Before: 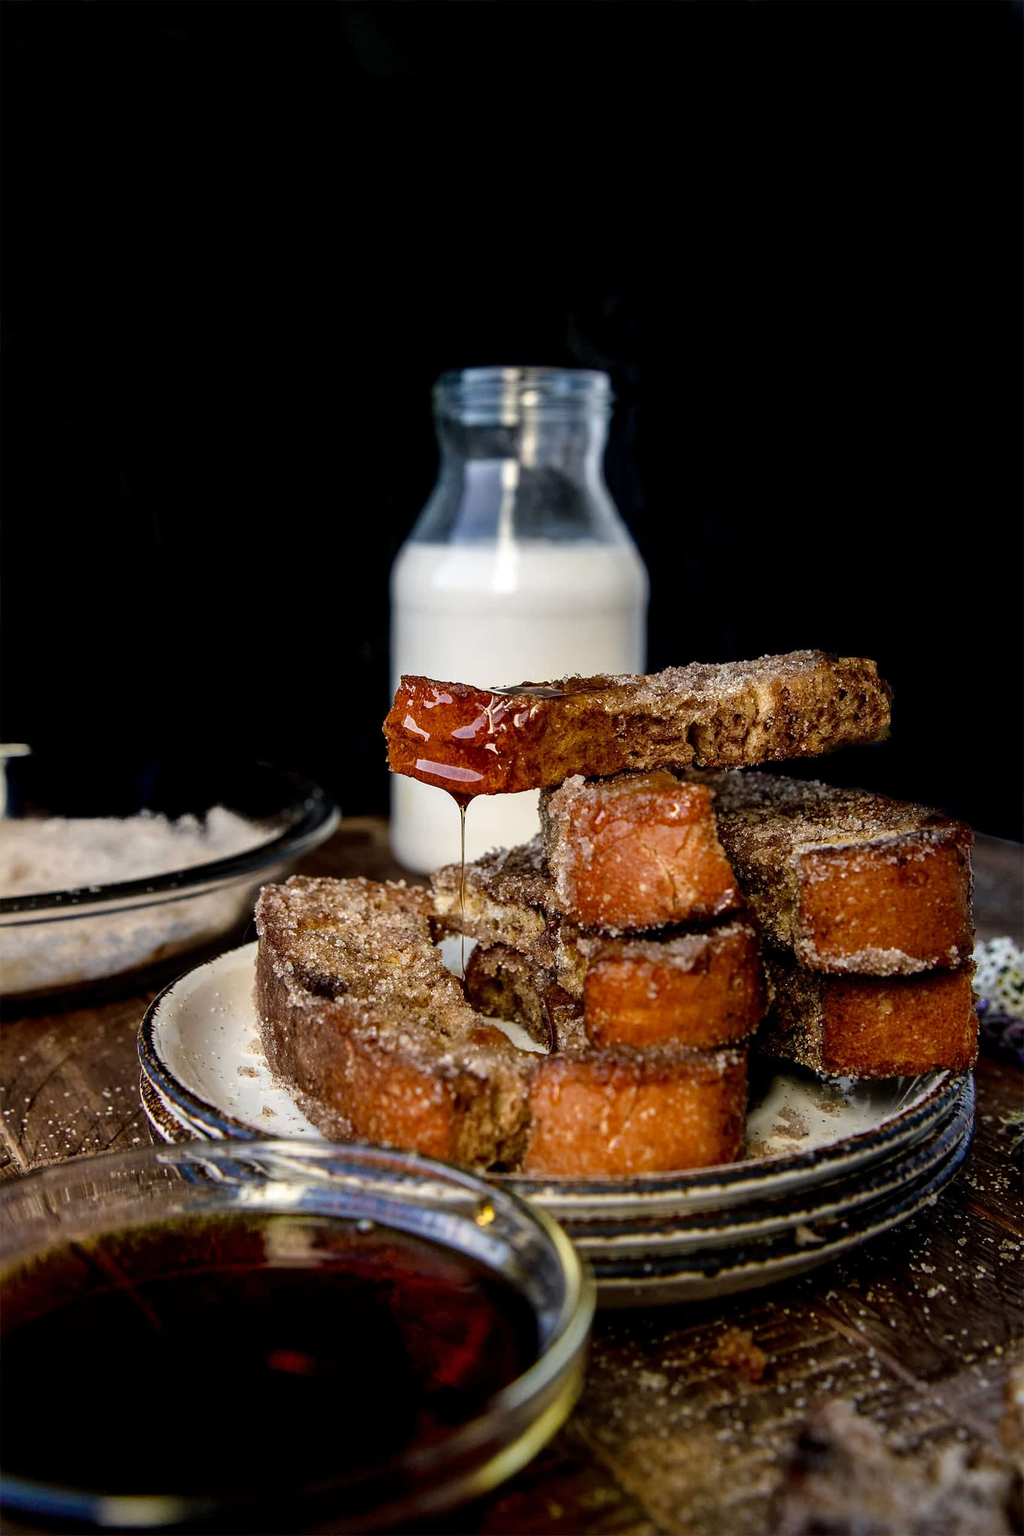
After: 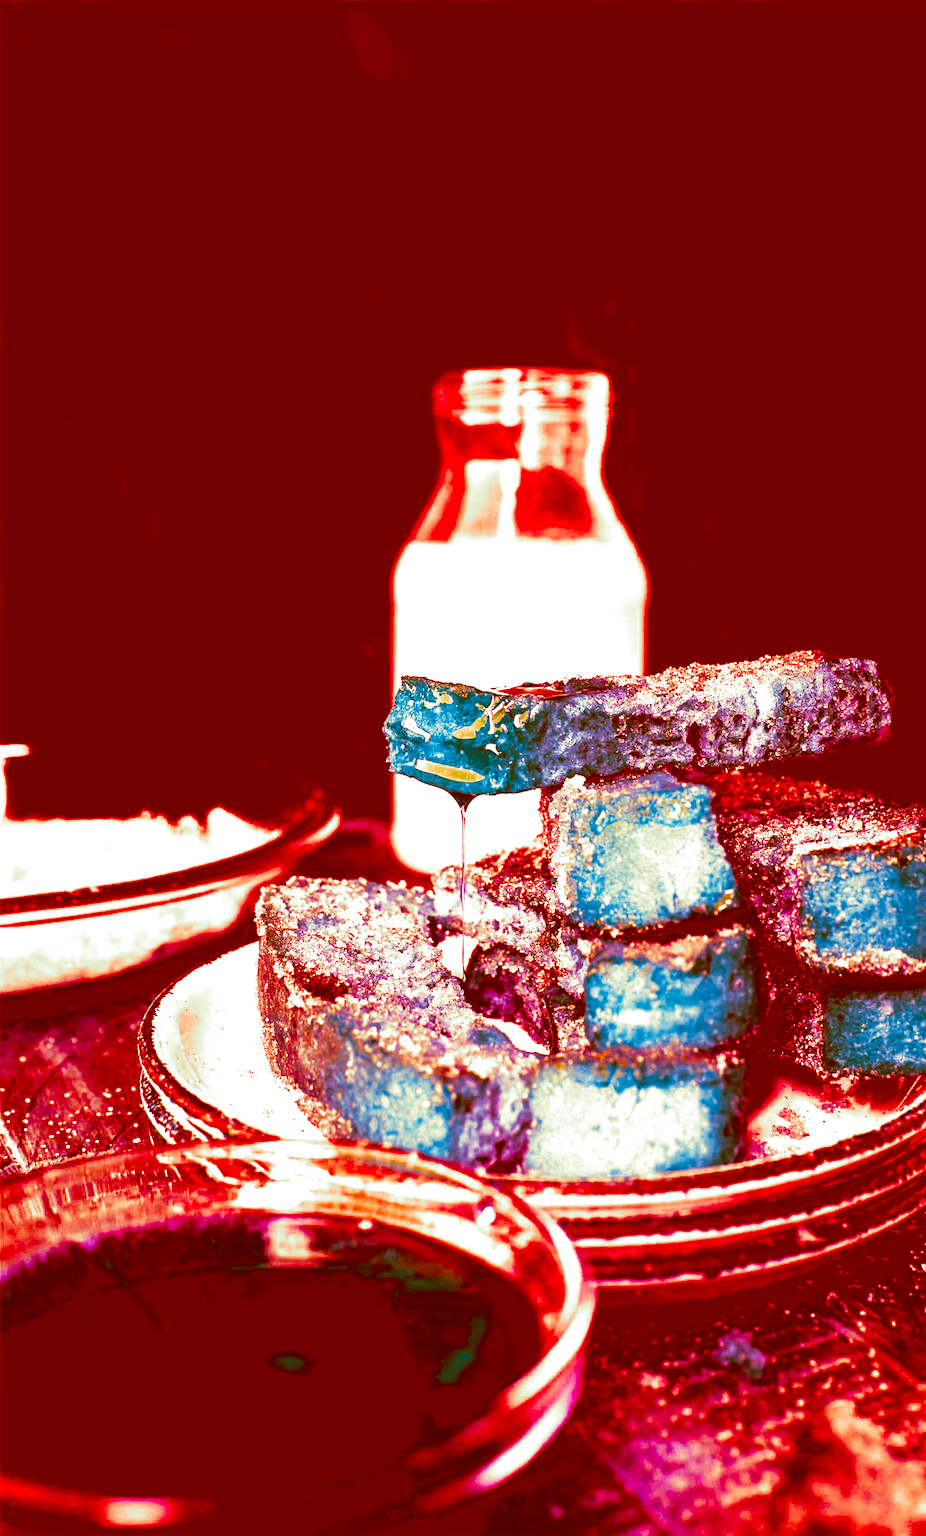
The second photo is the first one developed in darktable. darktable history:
crop: right 9.509%, bottom 0.031%
split-toning: shadows › hue 290.82°, shadows › saturation 0.34, highlights › saturation 0.38, balance 0, compress 50%
color correction: highlights a* -39.68, highlights b* -40, shadows a* -40, shadows b* -40, saturation -3
exposure: black level correction 0, exposure 1.1 EV, compensate exposure bias true, compensate highlight preservation false
